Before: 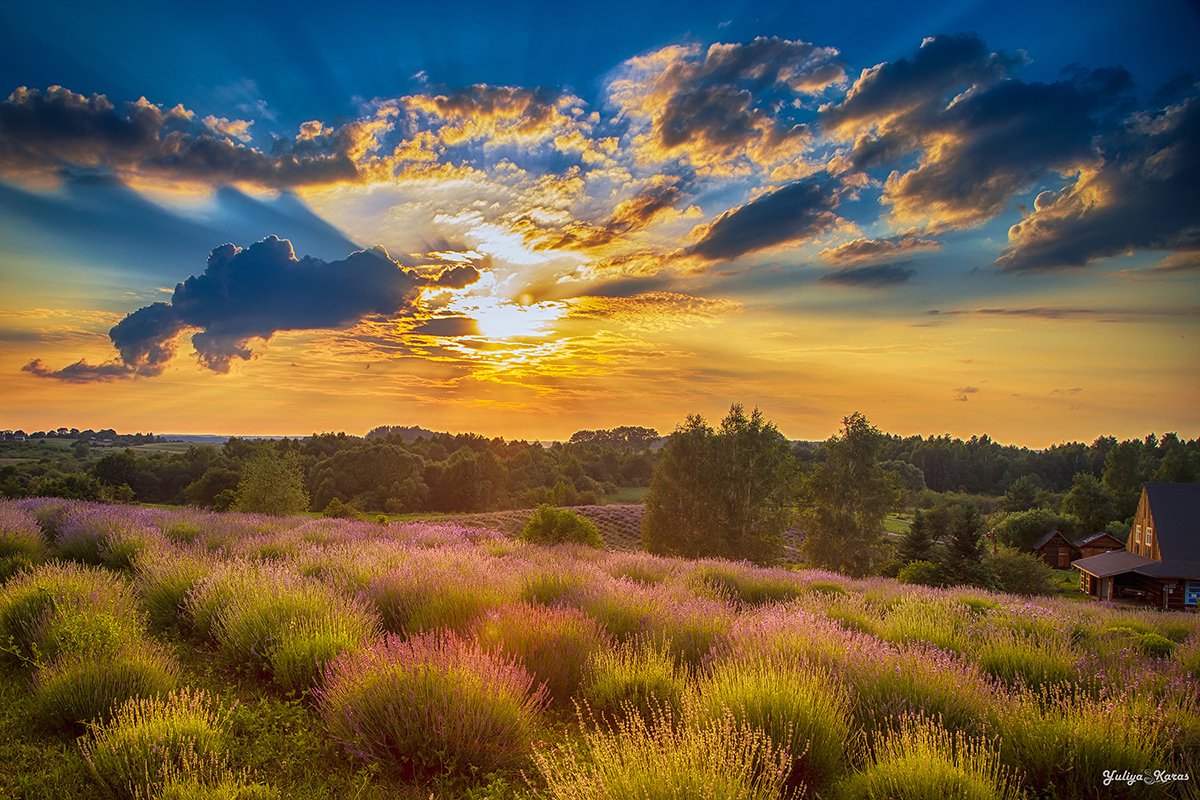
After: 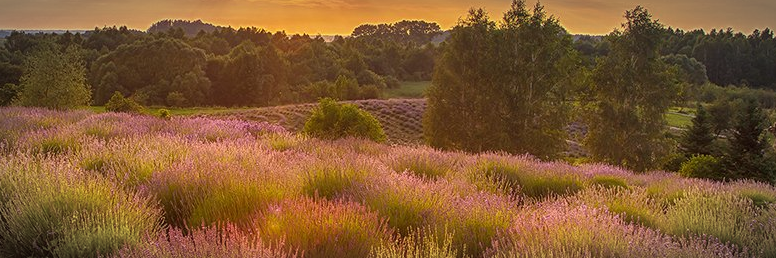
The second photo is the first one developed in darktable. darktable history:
vignetting: fall-off start 86.51%, automatic ratio true
crop: left 18.21%, top 50.811%, right 17.069%, bottom 16.905%
